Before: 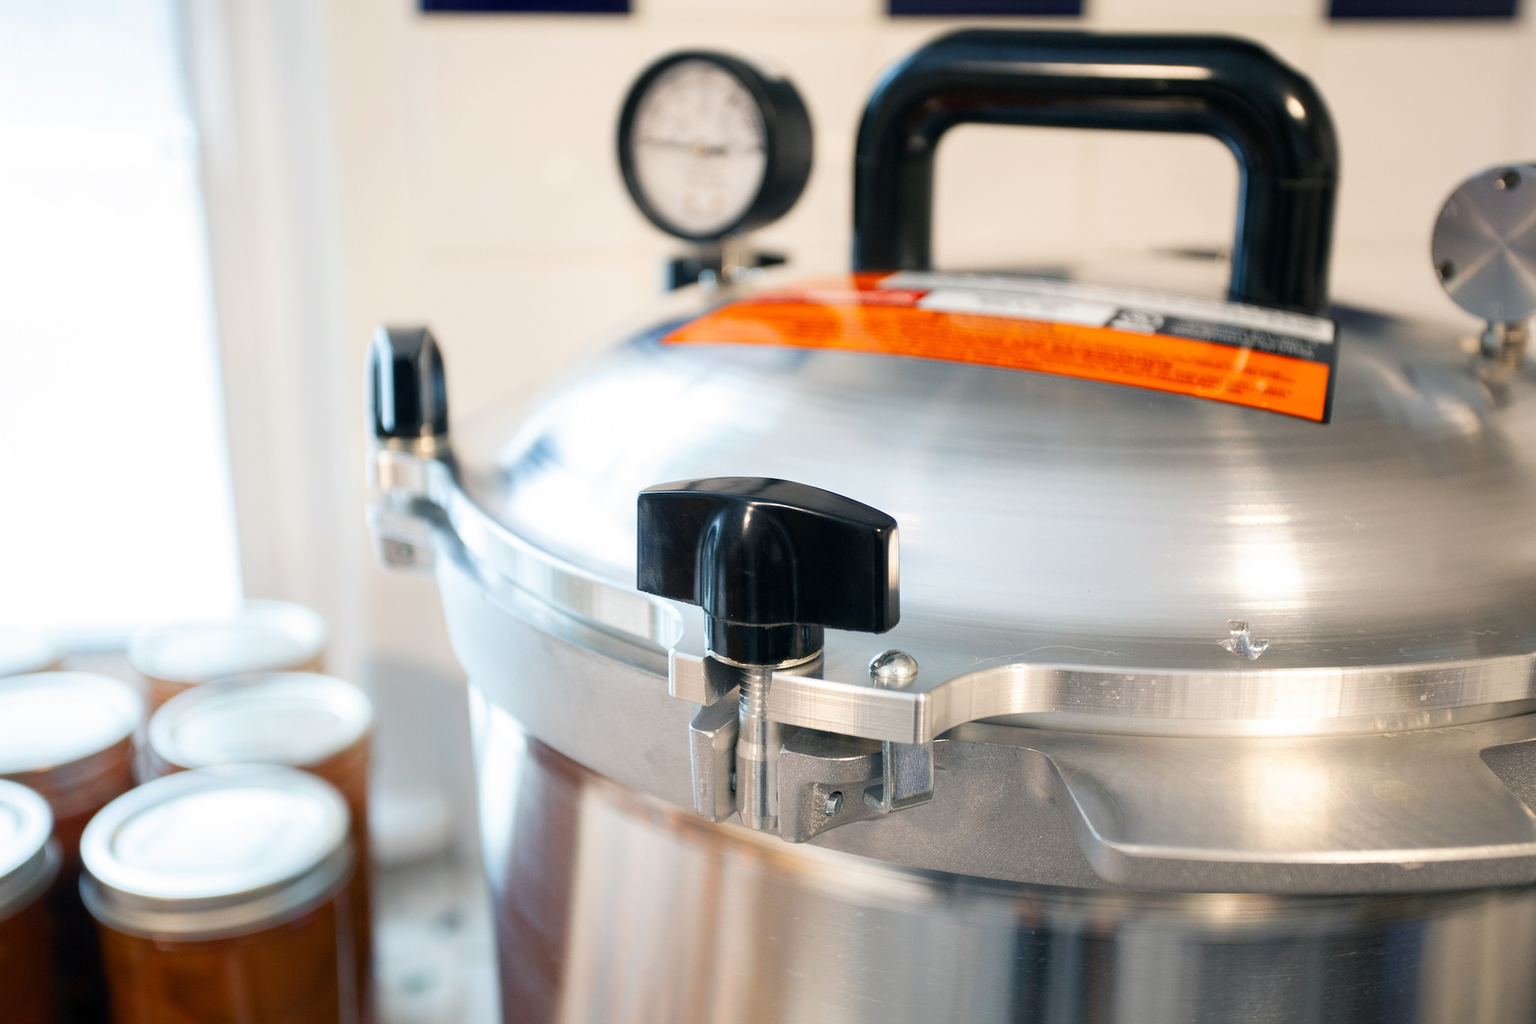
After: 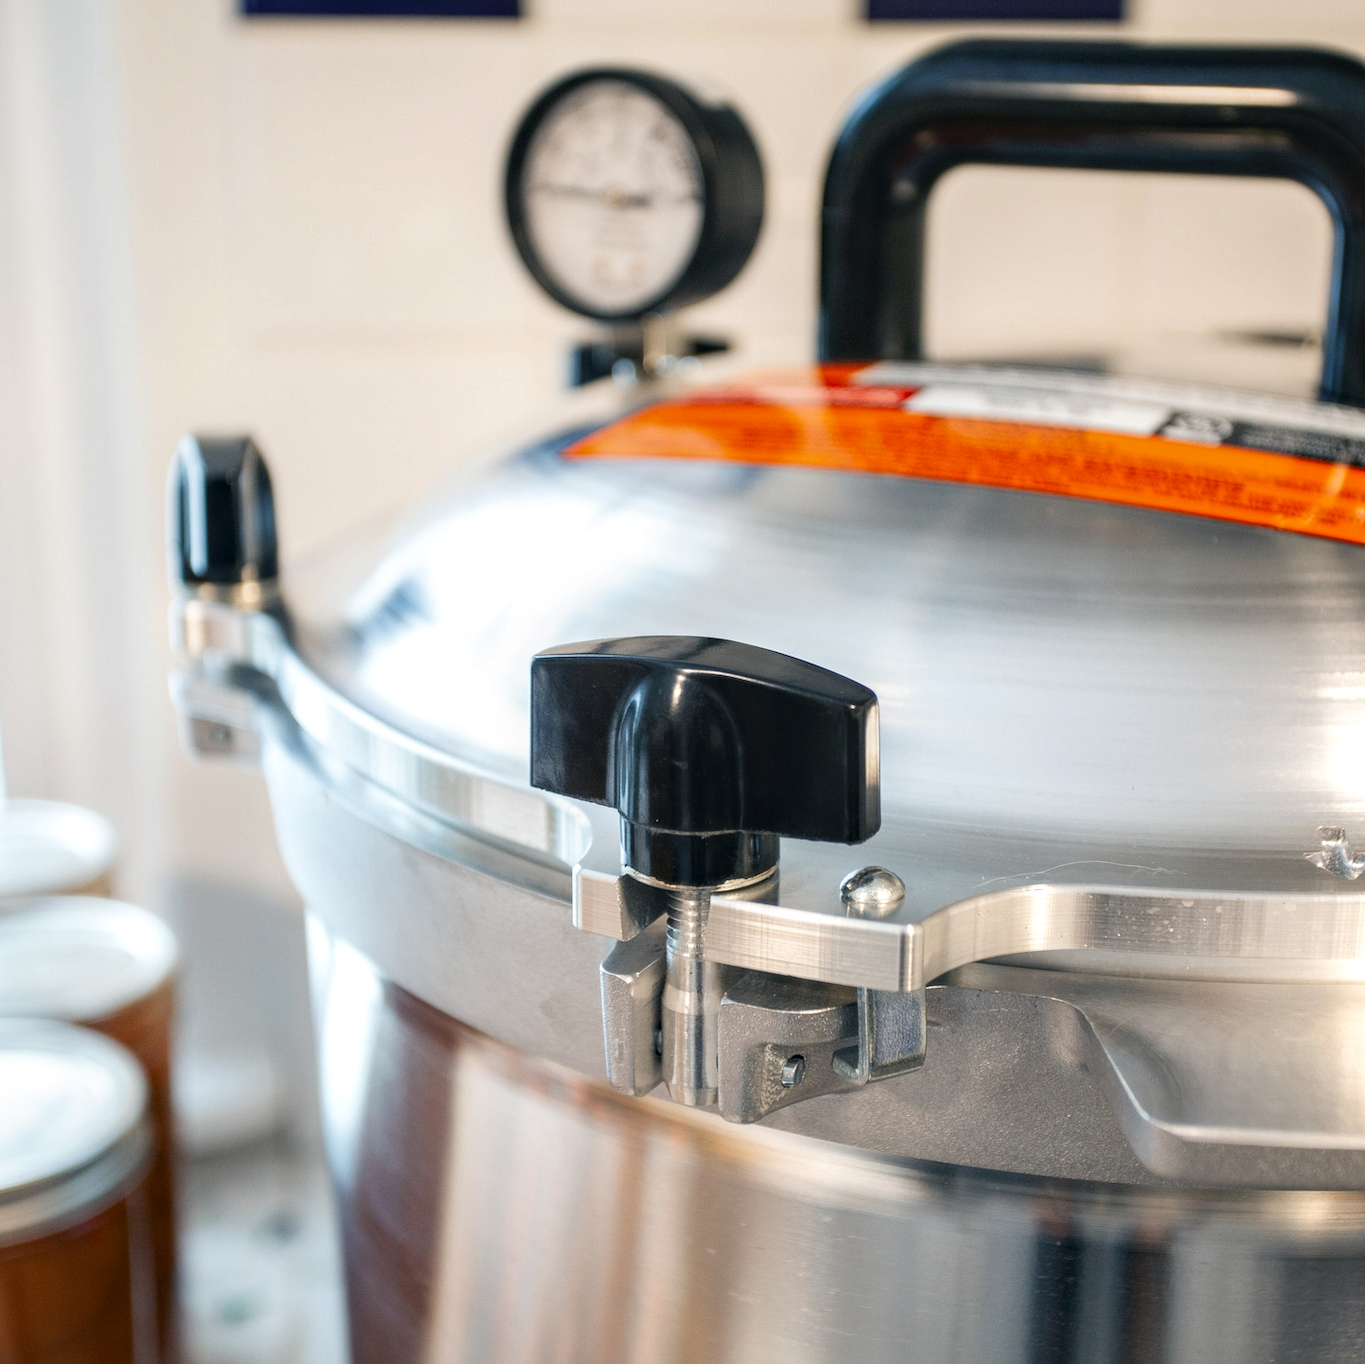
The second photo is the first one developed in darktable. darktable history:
local contrast: detail 130%
crop and rotate: left 15.587%, right 17.751%
